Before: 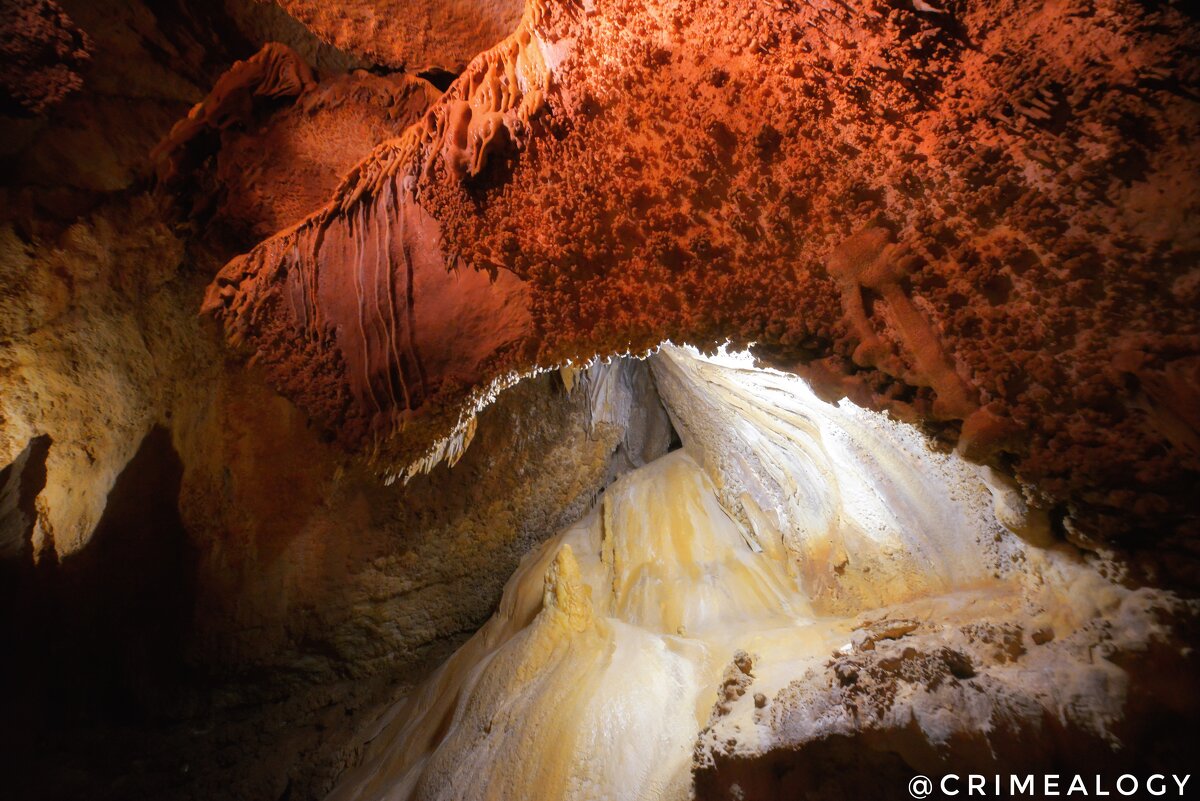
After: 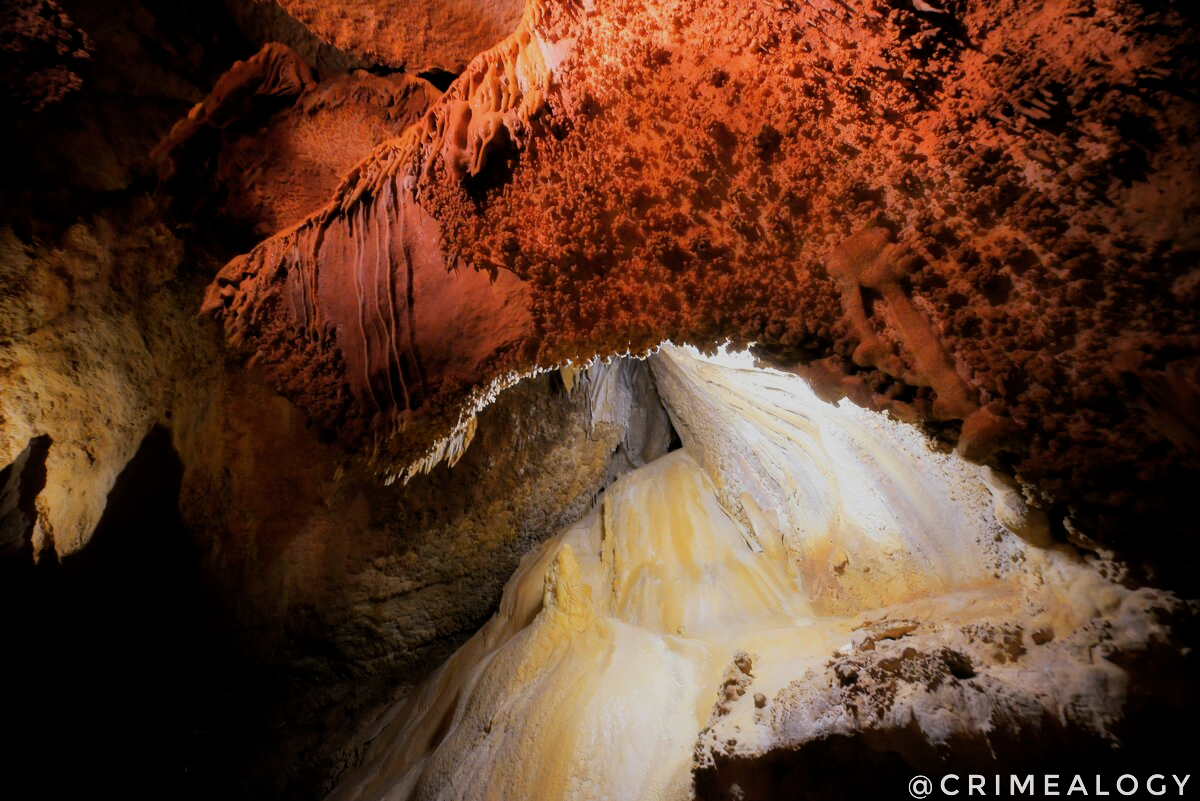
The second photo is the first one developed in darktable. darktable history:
filmic rgb: middle gray luminance 28.93%, black relative exposure -10.33 EV, white relative exposure 5.51 EV, target black luminance 0%, hardness 3.91, latitude 1.97%, contrast 1.12, highlights saturation mix 3.65%, shadows ↔ highlights balance 15.27%, color science v6 (2022), iterations of high-quality reconstruction 0
